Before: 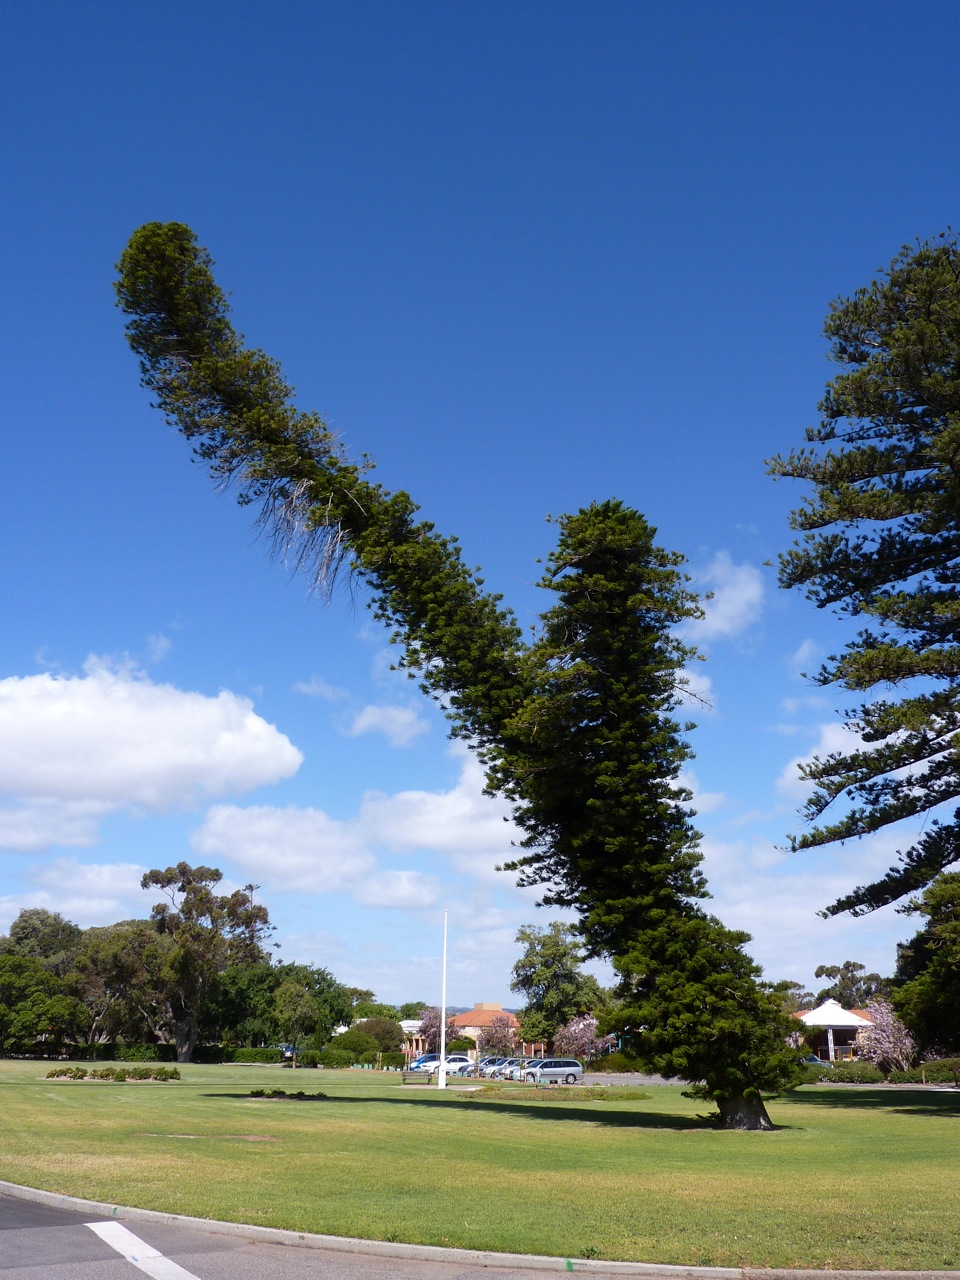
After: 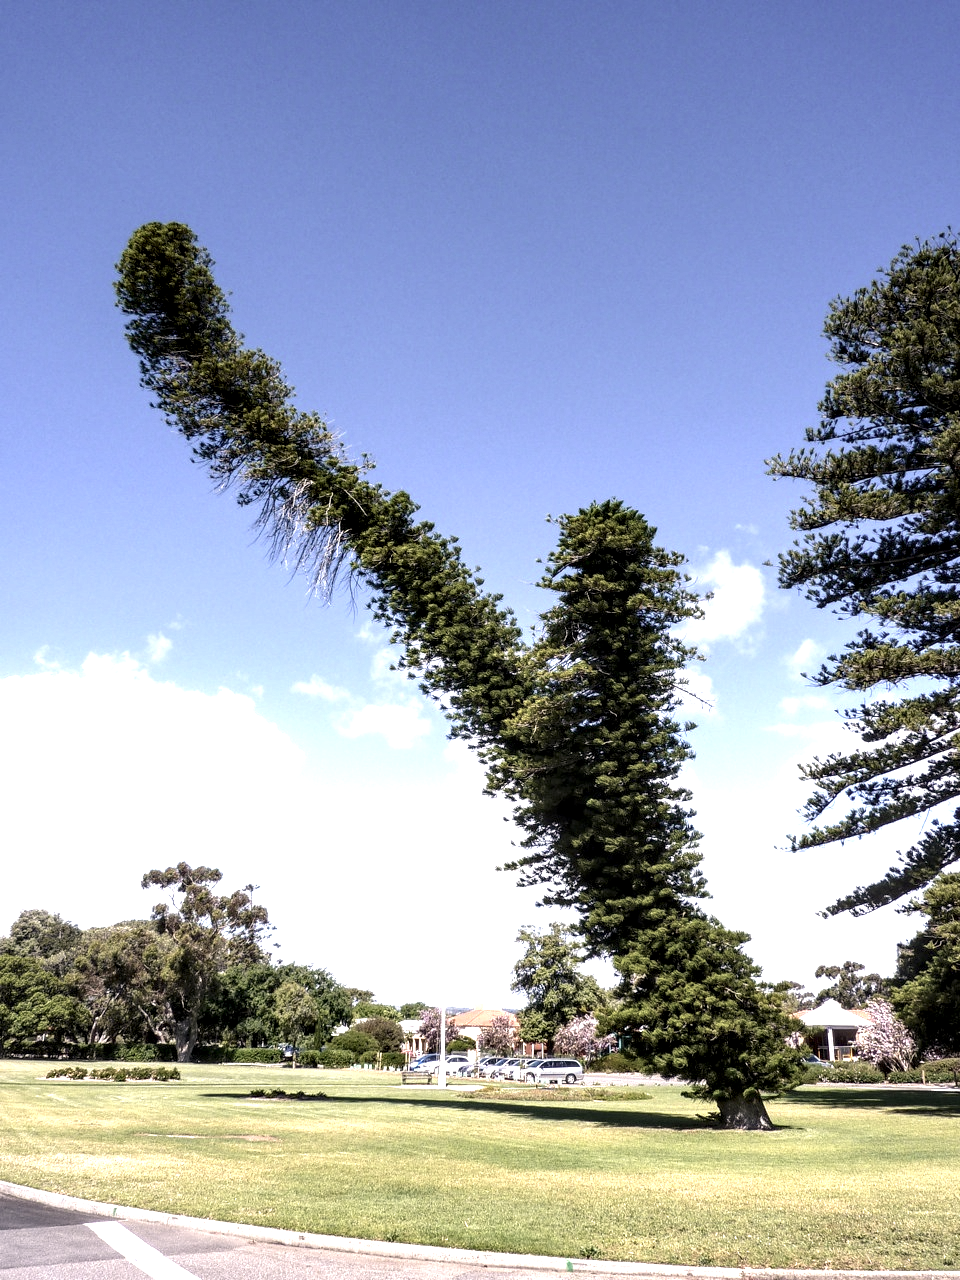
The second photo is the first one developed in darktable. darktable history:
exposure: black level correction 0, exposure 1.199 EV, compensate highlight preservation false
local contrast: highlights 63%, shadows 53%, detail 168%, midtone range 0.516
color correction: highlights a* 5.53, highlights b* 5.22, saturation 0.634
